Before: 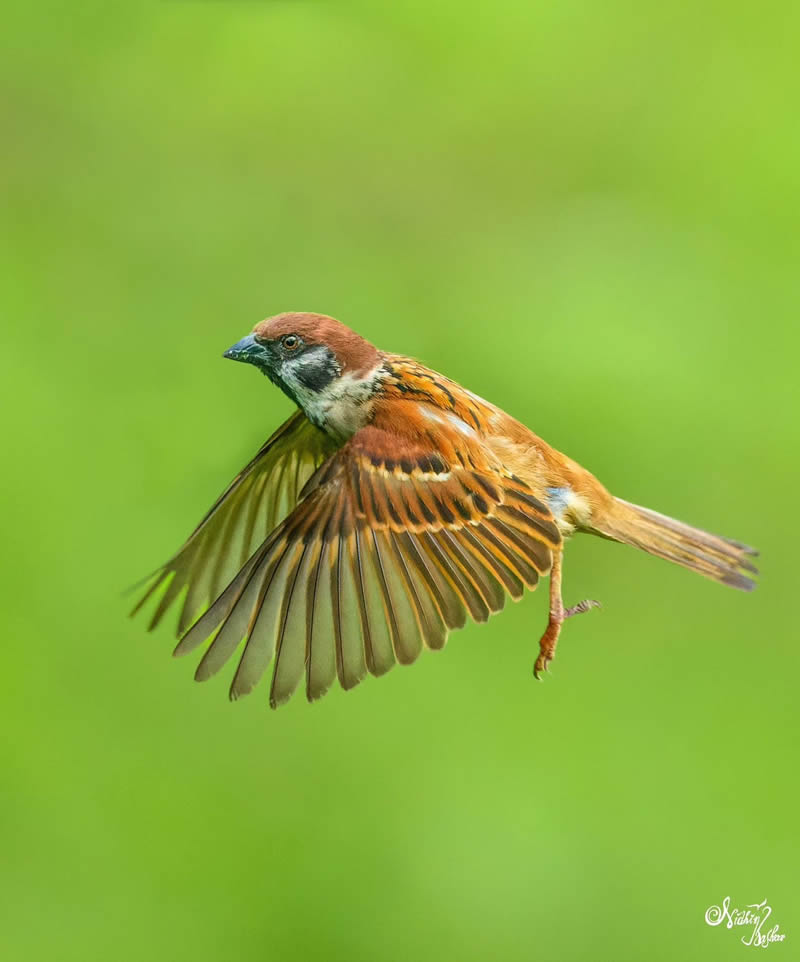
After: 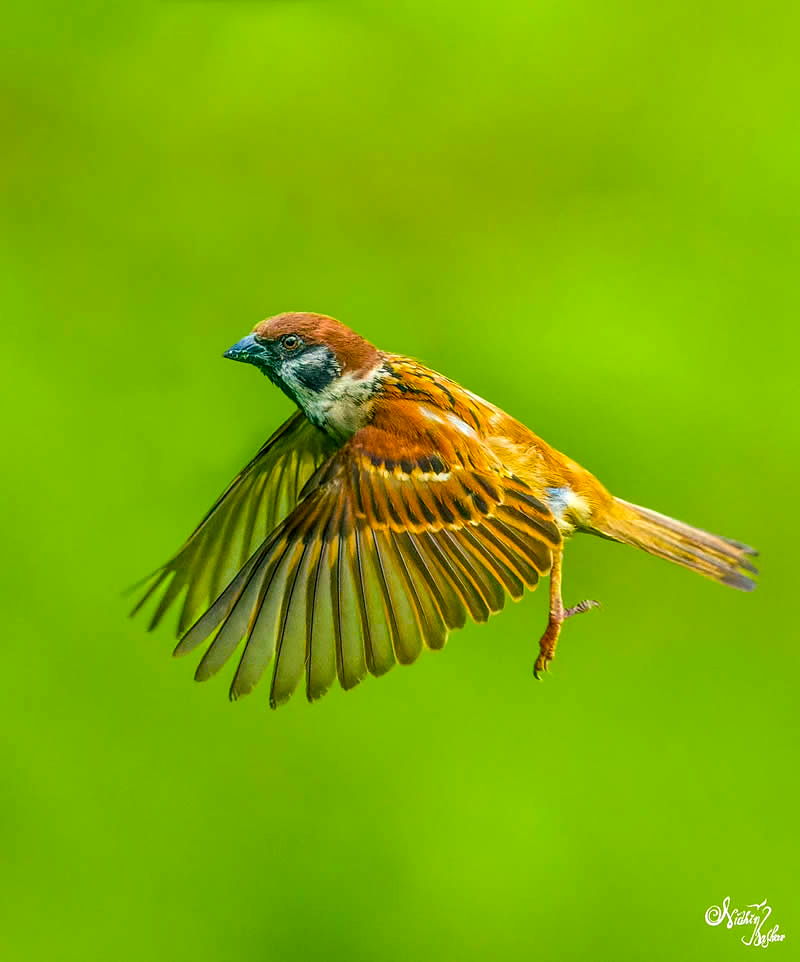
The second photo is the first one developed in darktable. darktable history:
sharpen: radius 0.989, threshold 0.861
local contrast: detail 130%
color balance rgb: shadows lift › chroma 7.254%, shadows lift › hue 244.11°, perceptual saturation grading › global saturation 36.653%, global vibrance 20%
